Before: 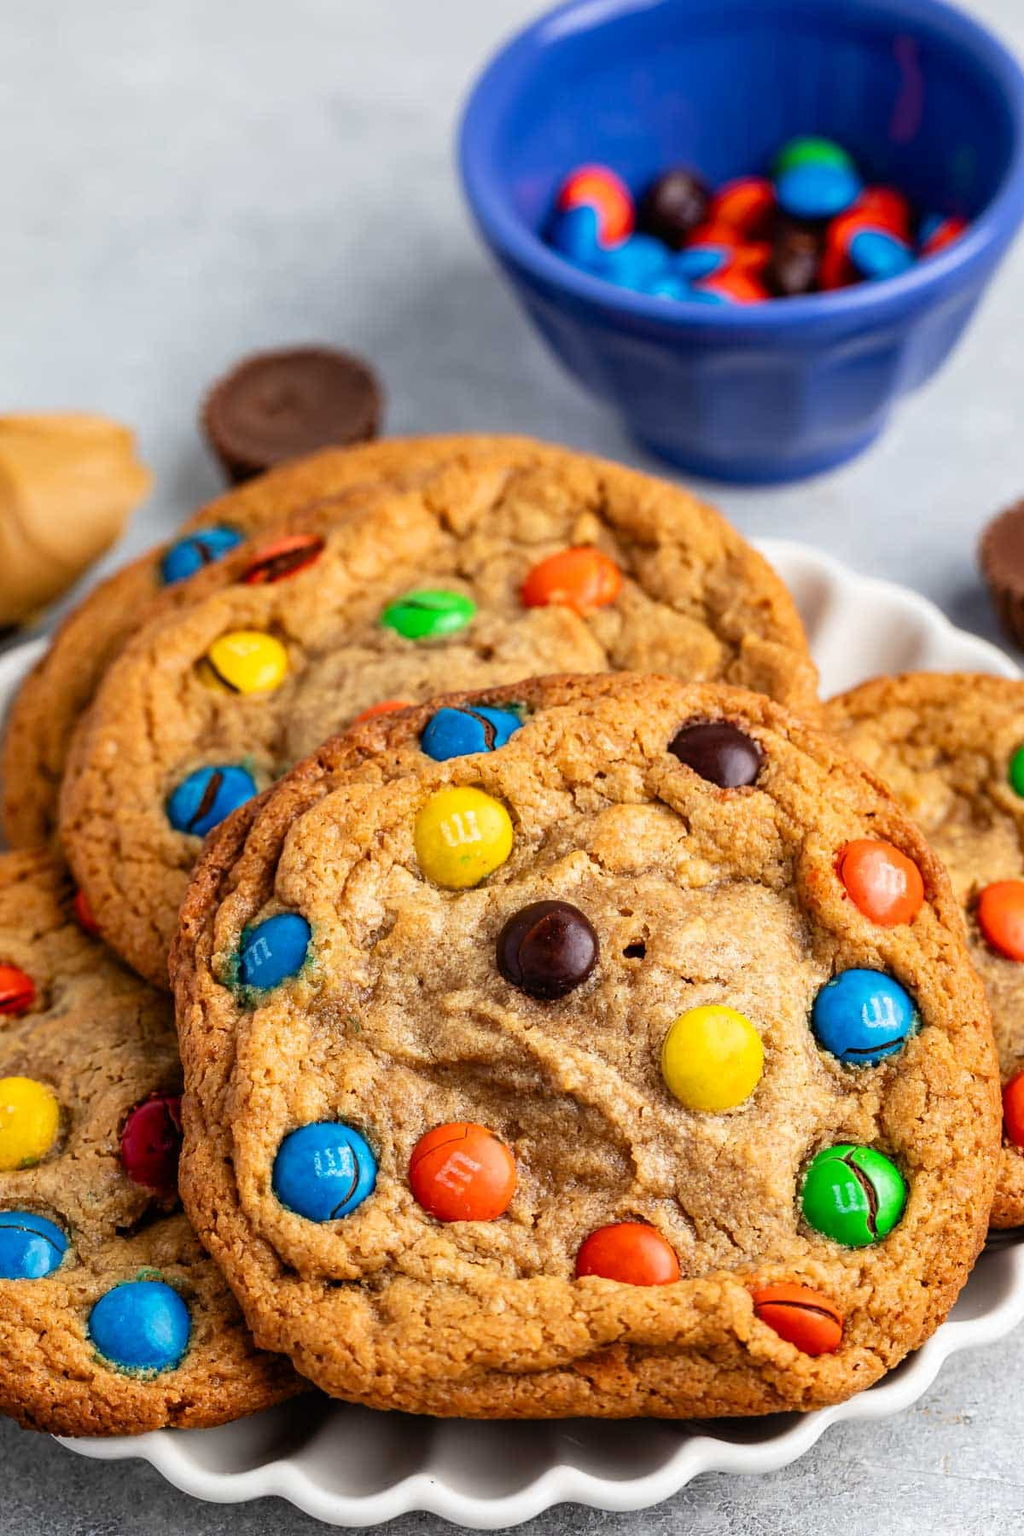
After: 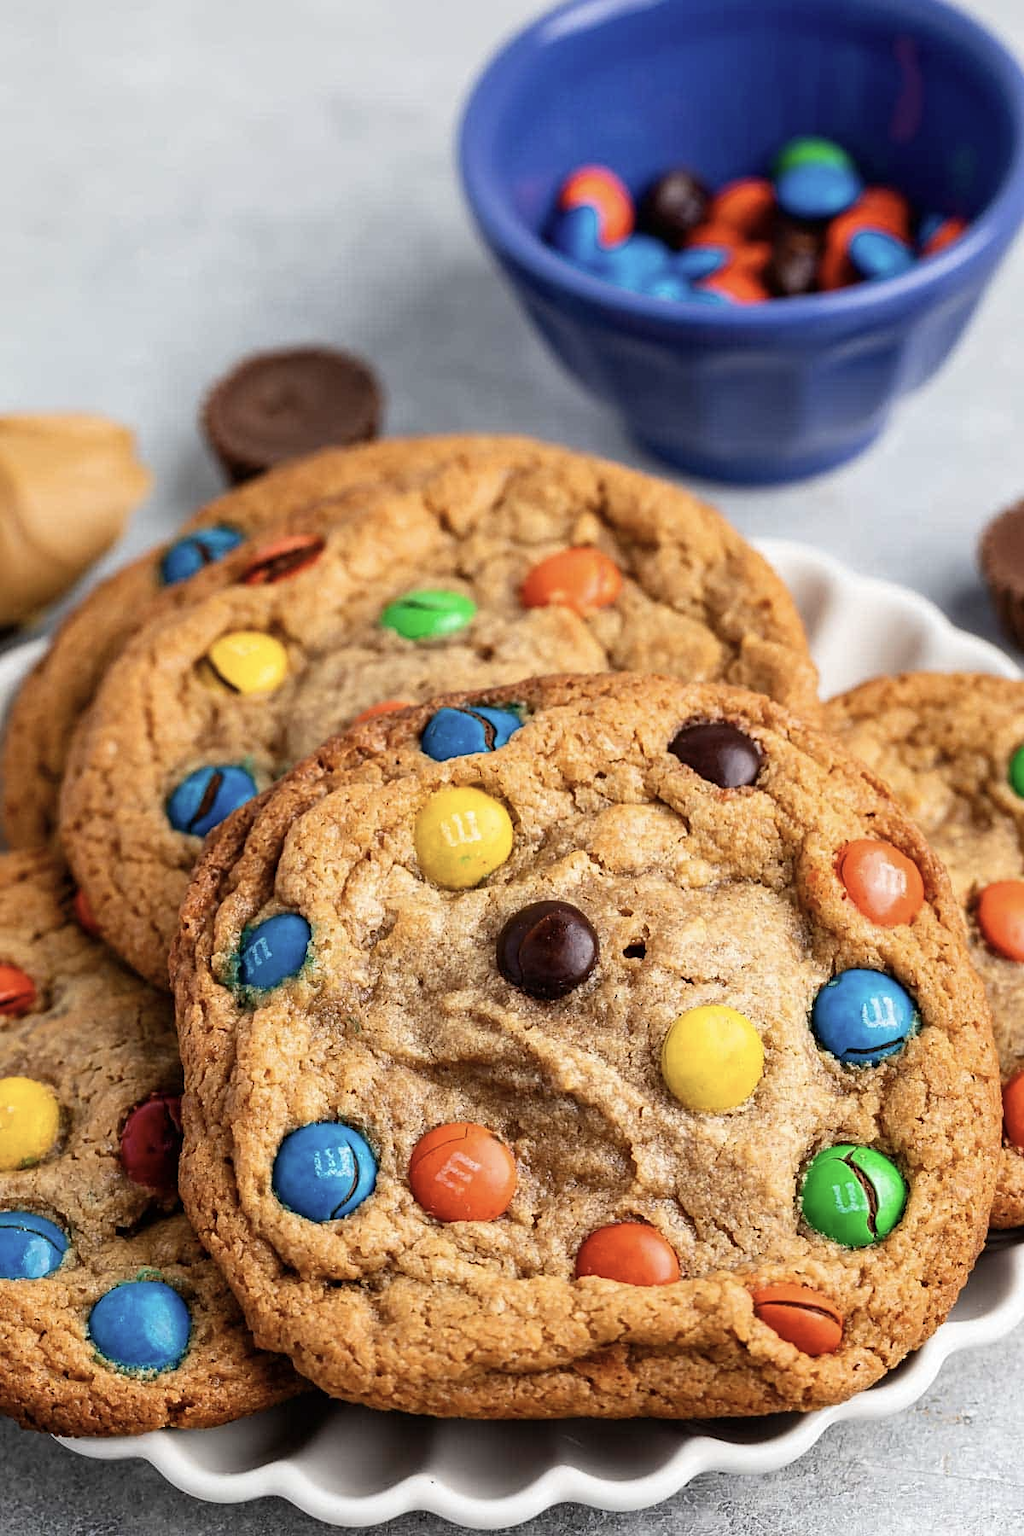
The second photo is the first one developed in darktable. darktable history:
contrast brightness saturation: contrast 0.06, brightness -0.01, saturation -0.23
sharpen: amount 0.2
rgb levels: preserve colors max RGB
